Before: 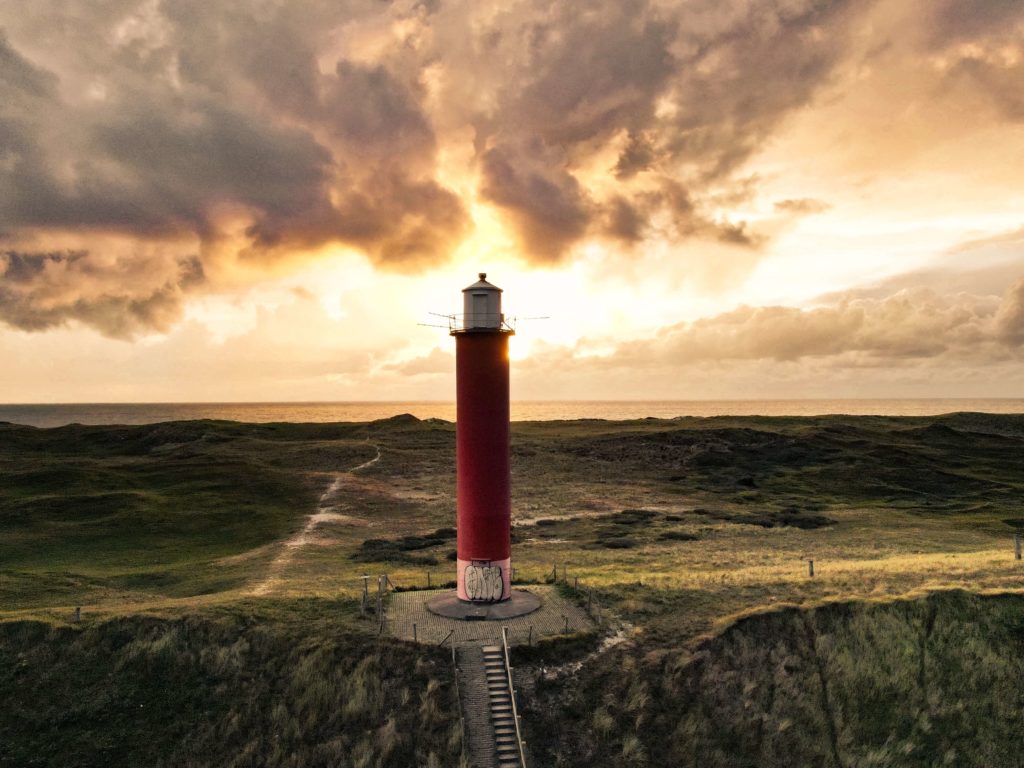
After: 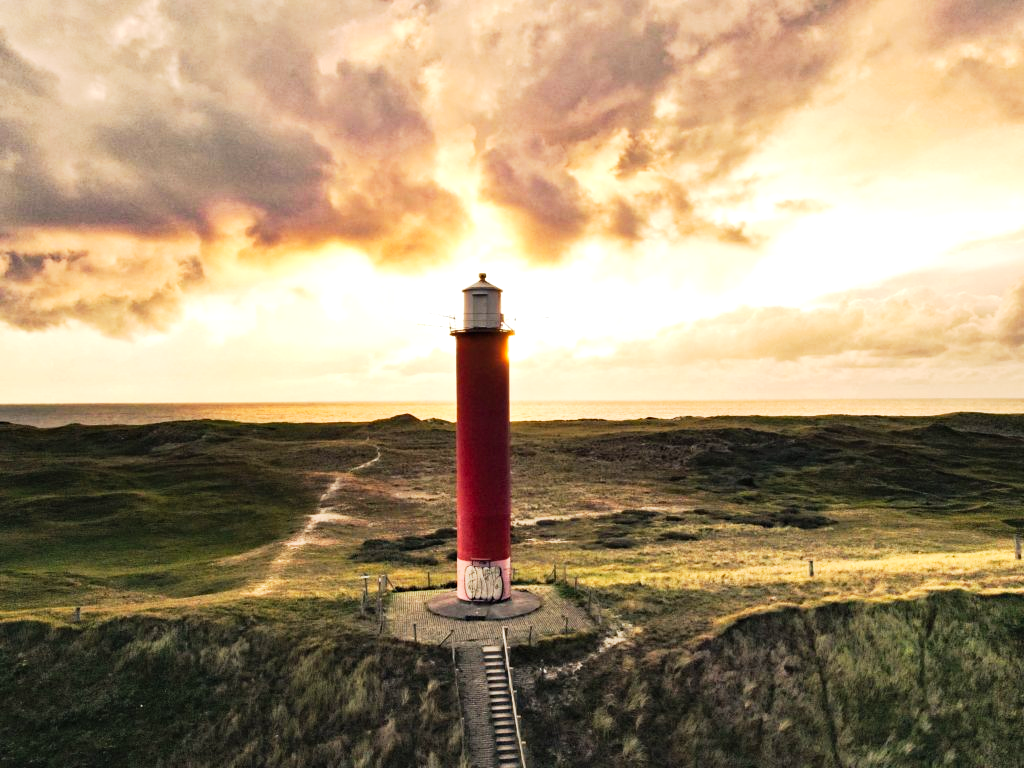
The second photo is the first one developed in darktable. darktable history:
tone curve: curves: ch0 [(0, 0.013) (0.104, 0.103) (0.258, 0.267) (0.448, 0.489) (0.709, 0.794) (0.895, 0.915) (0.994, 0.971)]; ch1 [(0, 0) (0.335, 0.298) (0.446, 0.416) (0.488, 0.488) (0.515, 0.504) (0.581, 0.615) (0.635, 0.661) (1, 1)]; ch2 [(0, 0) (0.314, 0.306) (0.436, 0.447) (0.502, 0.5) (0.538, 0.541) (0.568, 0.603) (0.641, 0.635) (0.717, 0.701) (1, 1)], preserve colors none
haze removal: compatibility mode true, adaptive false
exposure: black level correction 0, exposure 0.694 EV, compensate exposure bias true, compensate highlight preservation false
